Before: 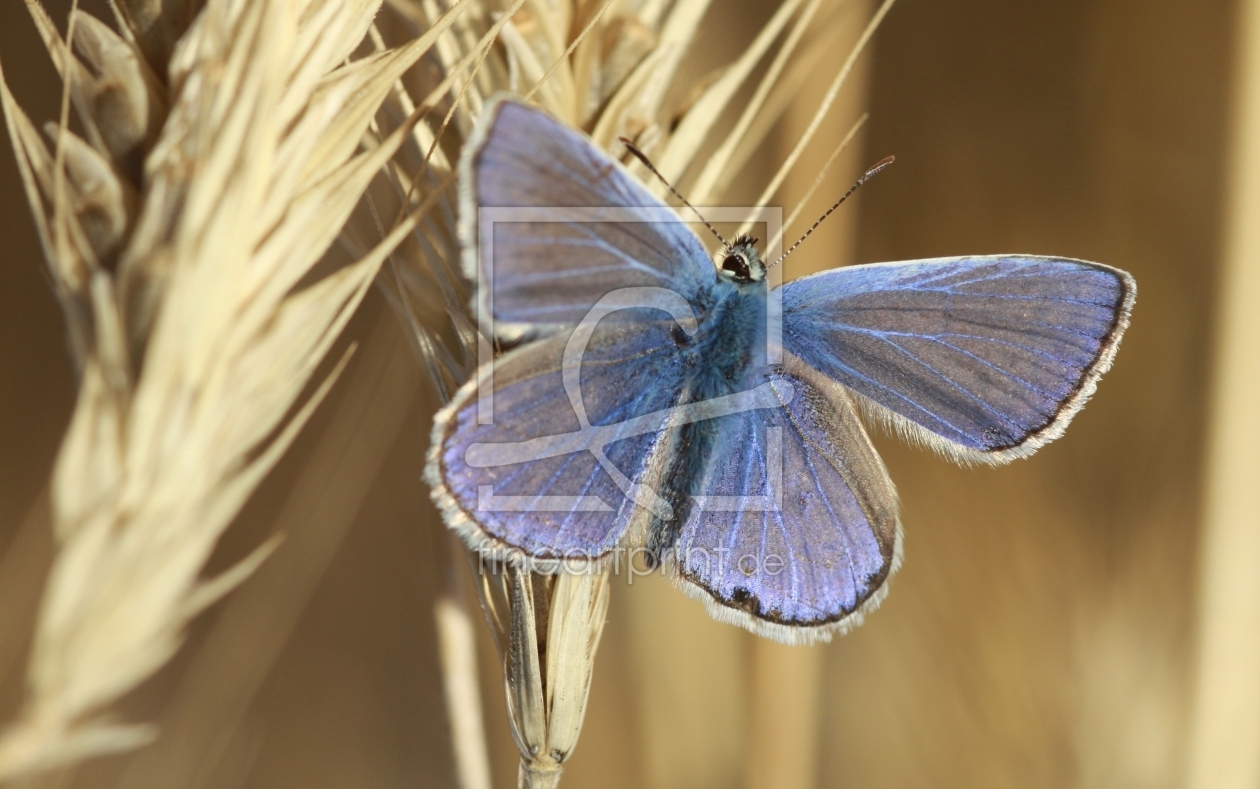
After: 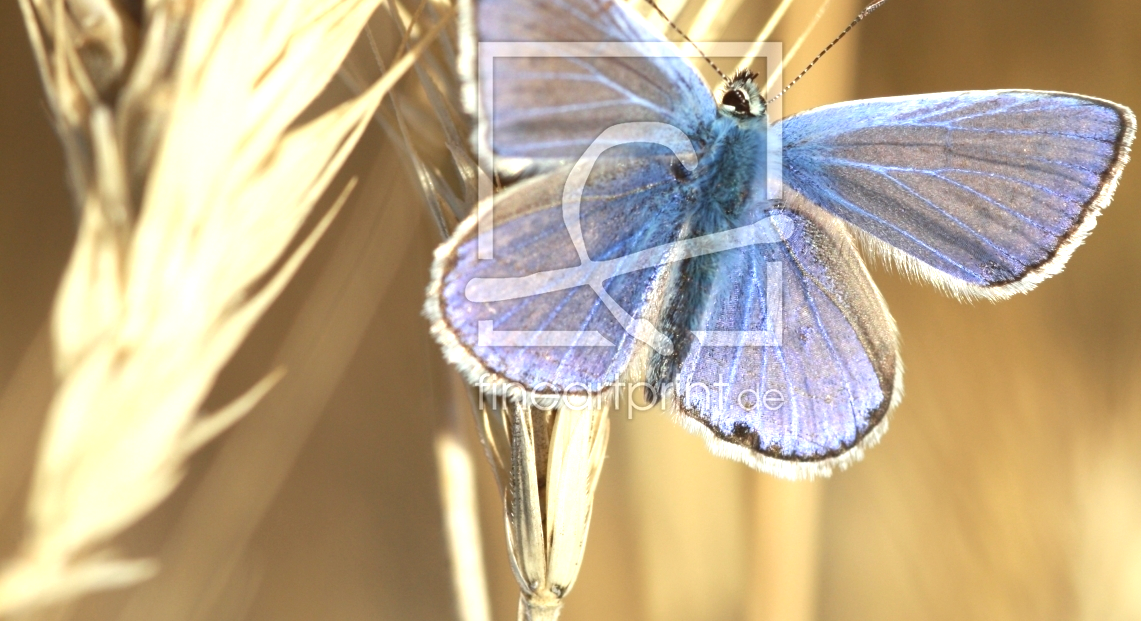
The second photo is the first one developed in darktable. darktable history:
crop: top 20.916%, right 9.437%, bottom 0.316%
exposure: black level correction 0, exposure 0.9 EV, compensate highlight preservation false
